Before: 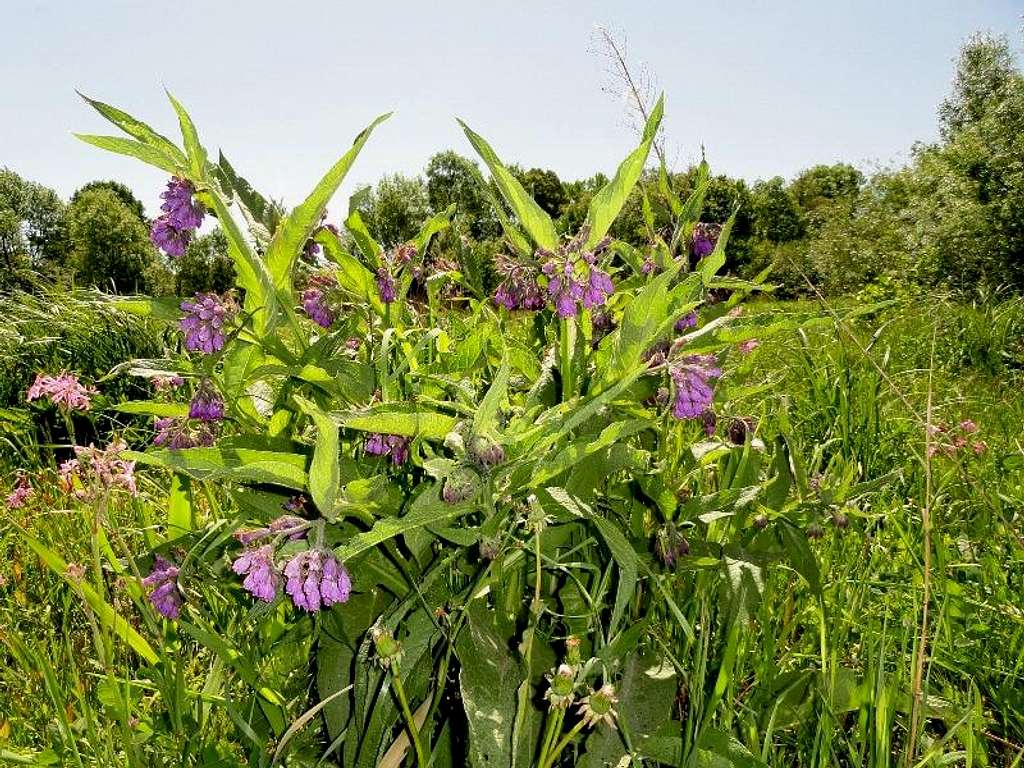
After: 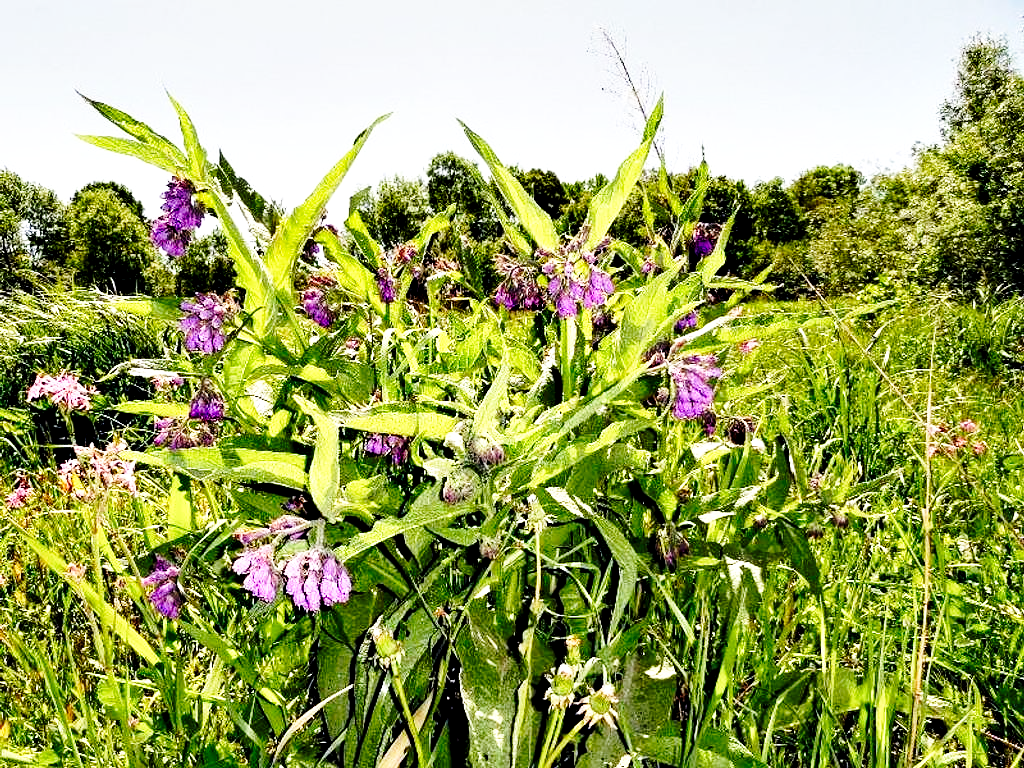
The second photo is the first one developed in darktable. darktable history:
base curve: curves: ch0 [(0, 0) (0.028, 0.03) (0.121, 0.232) (0.46, 0.748) (0.859, 0.968) (1, 1)], preserve colors none
contrast equalizer: octaves 7, y [[0.6 ×6], [0.55 ×6], [0 ×6], [0 ×6], [0 ×6]]
